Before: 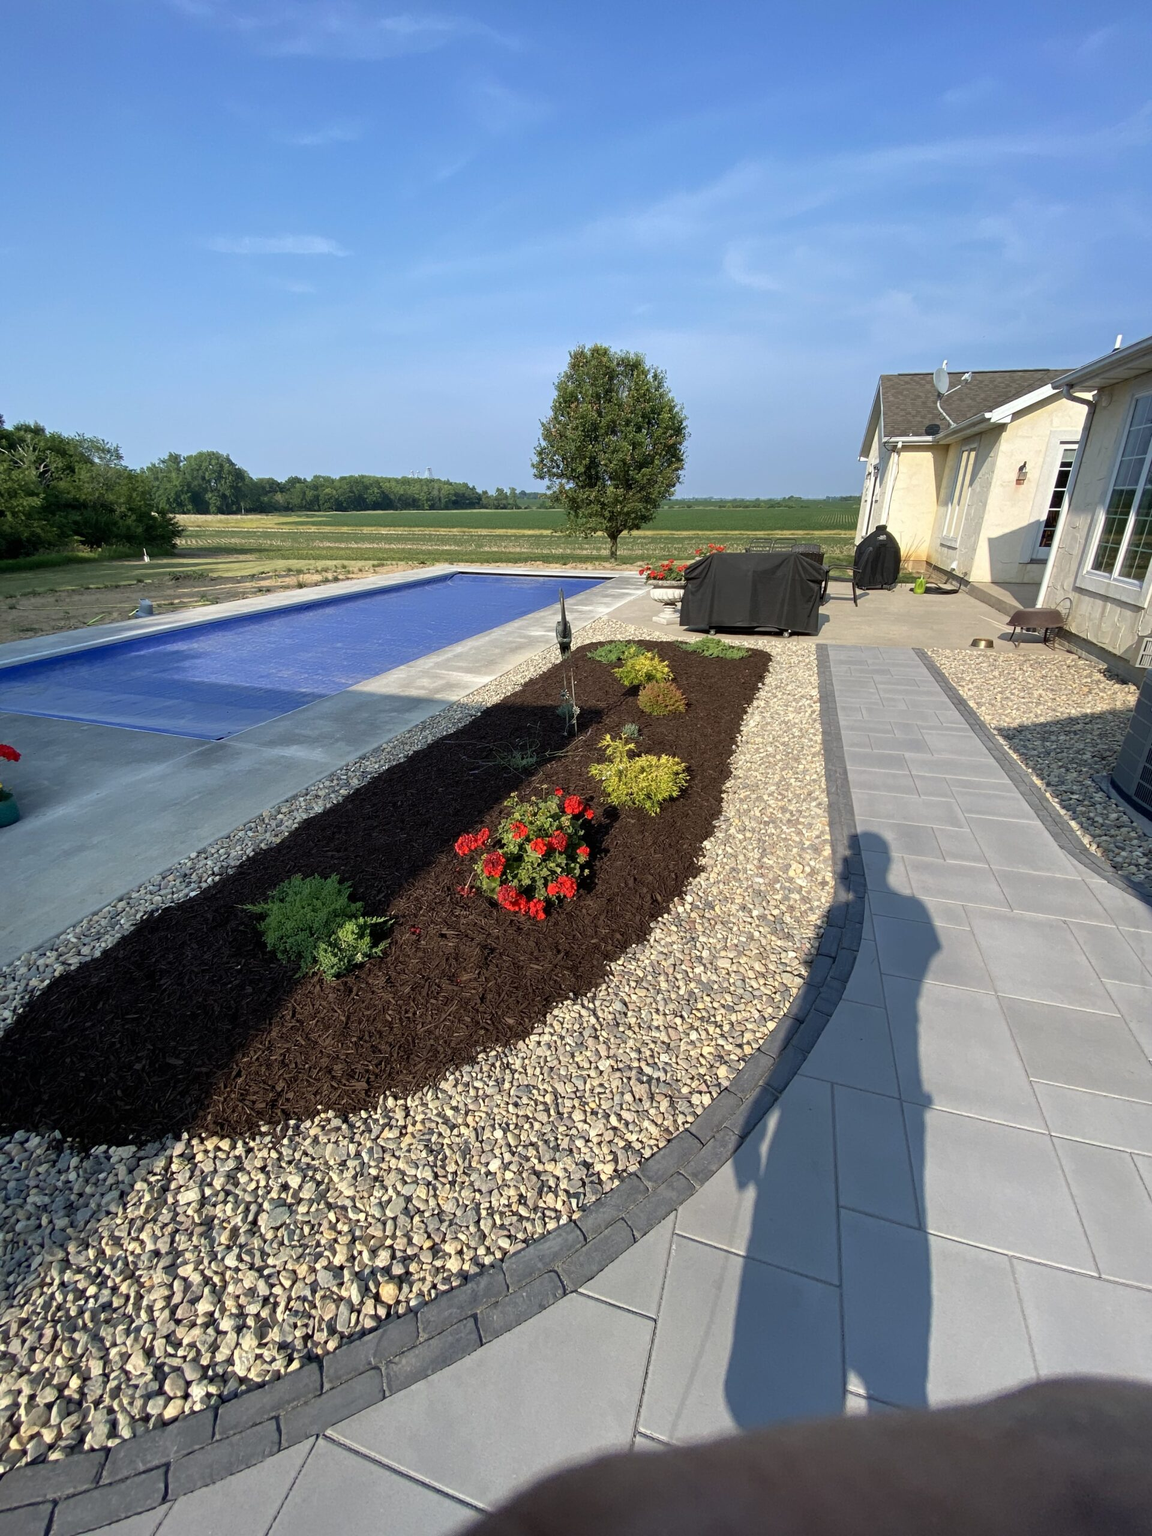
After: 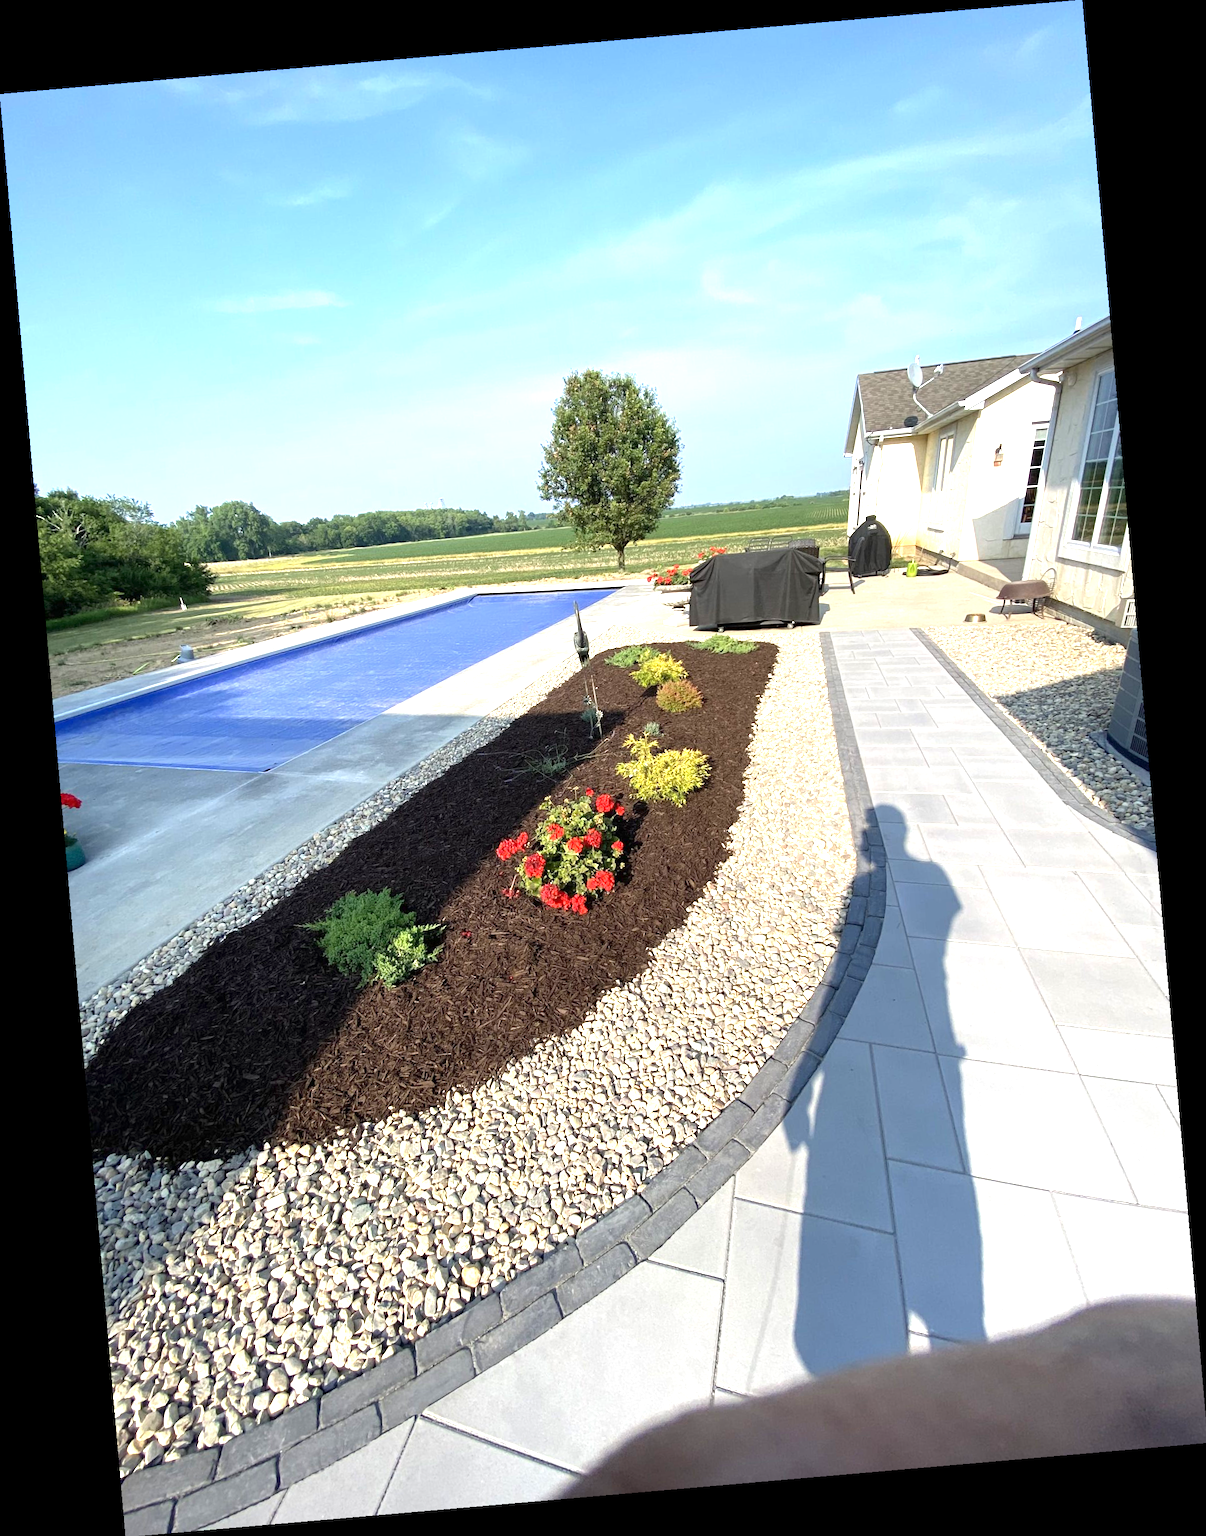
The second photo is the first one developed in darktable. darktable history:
rotate and perspective: rotation -4.98°, automatic cropping off
exposure: exposure 1.2 EV, compensate highlight preservation false
